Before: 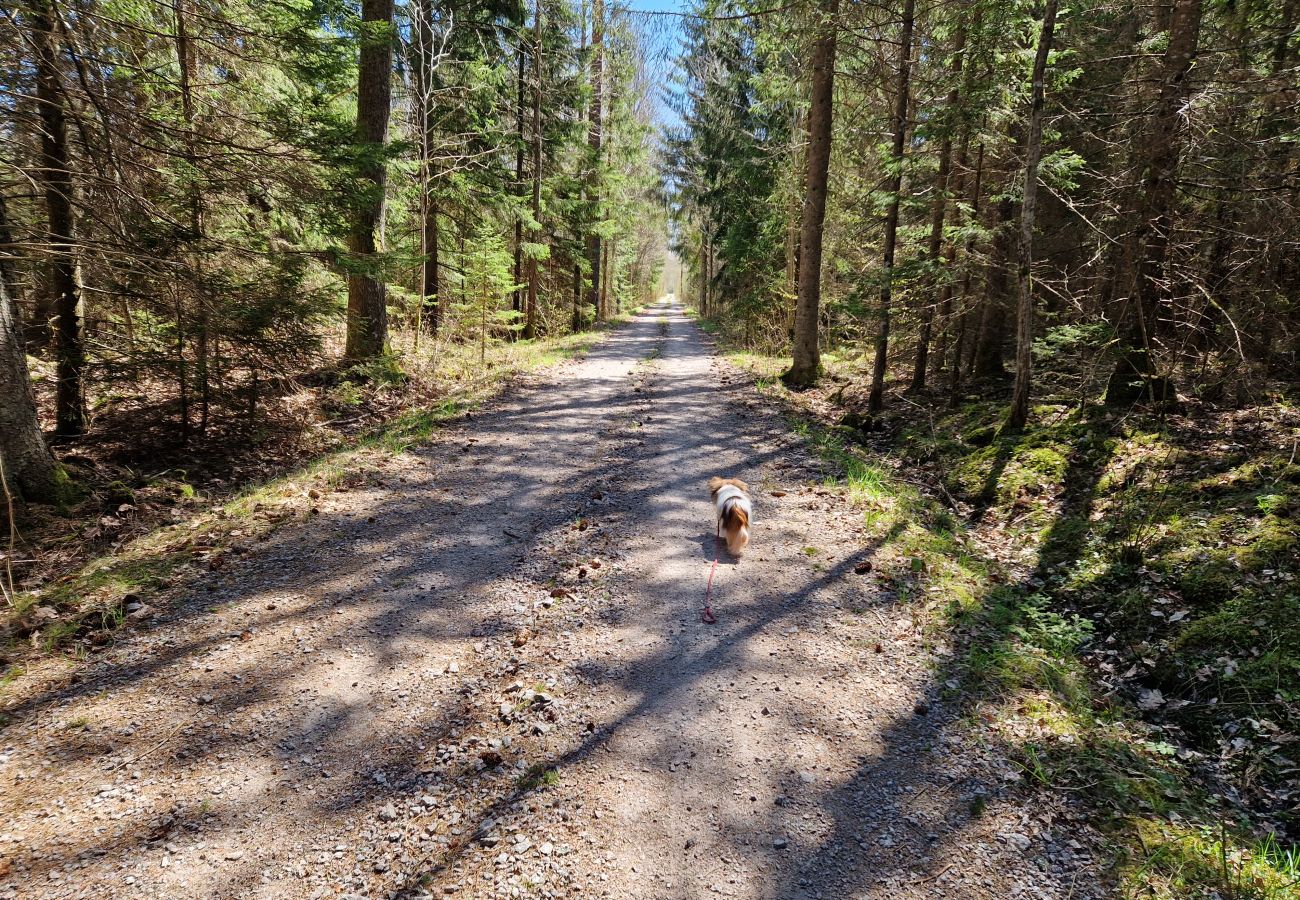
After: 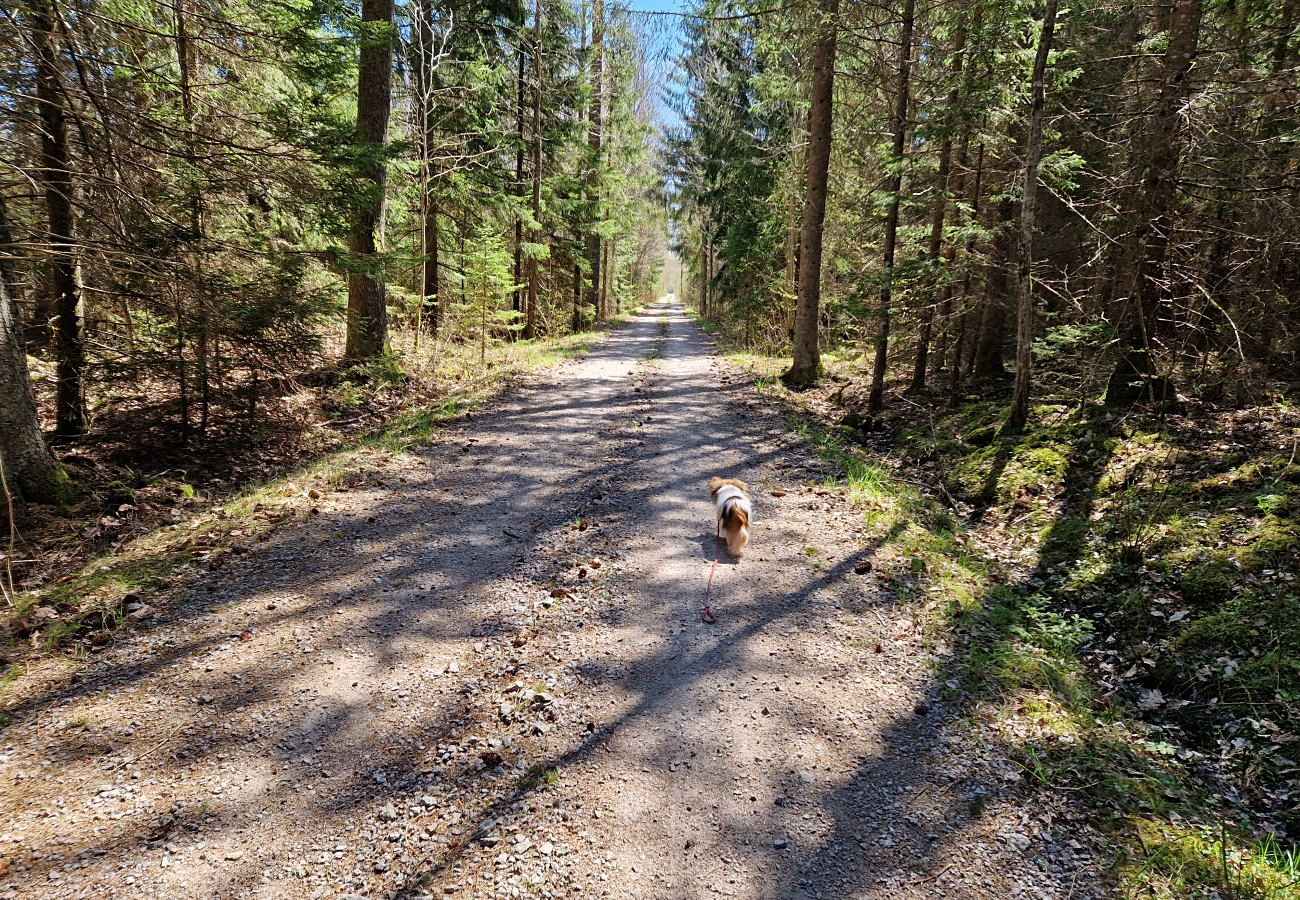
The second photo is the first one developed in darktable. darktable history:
sharpen: amount 0.205
